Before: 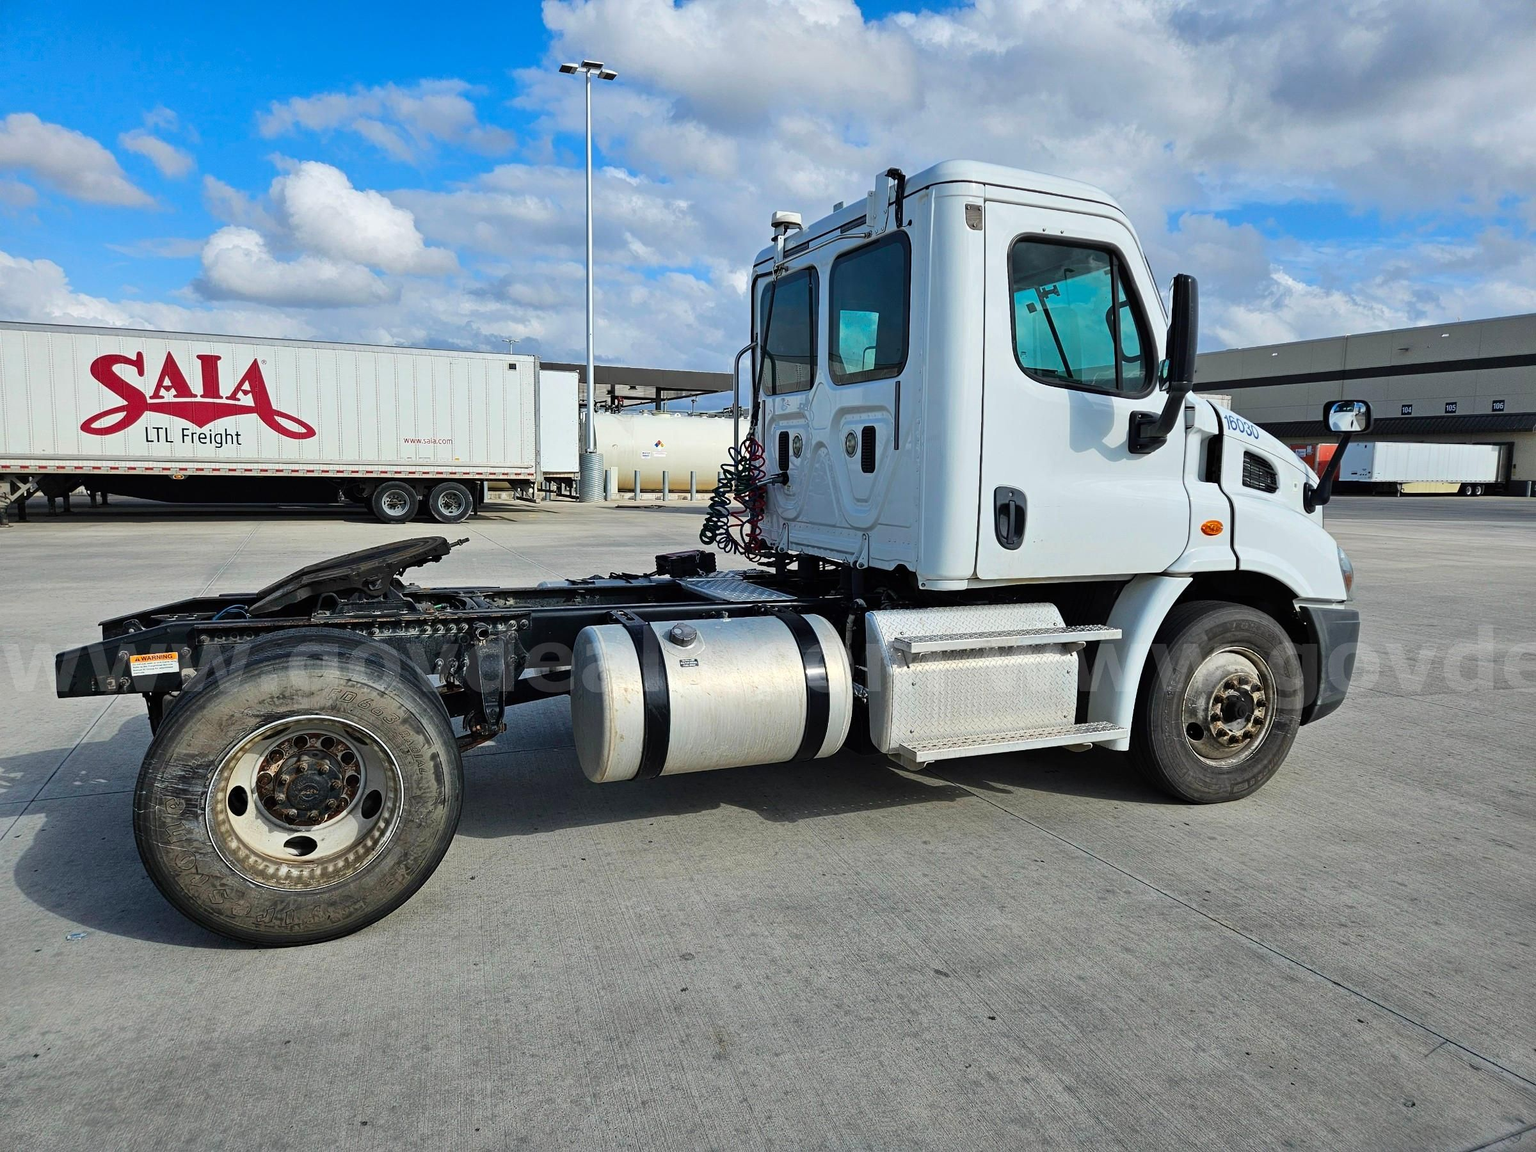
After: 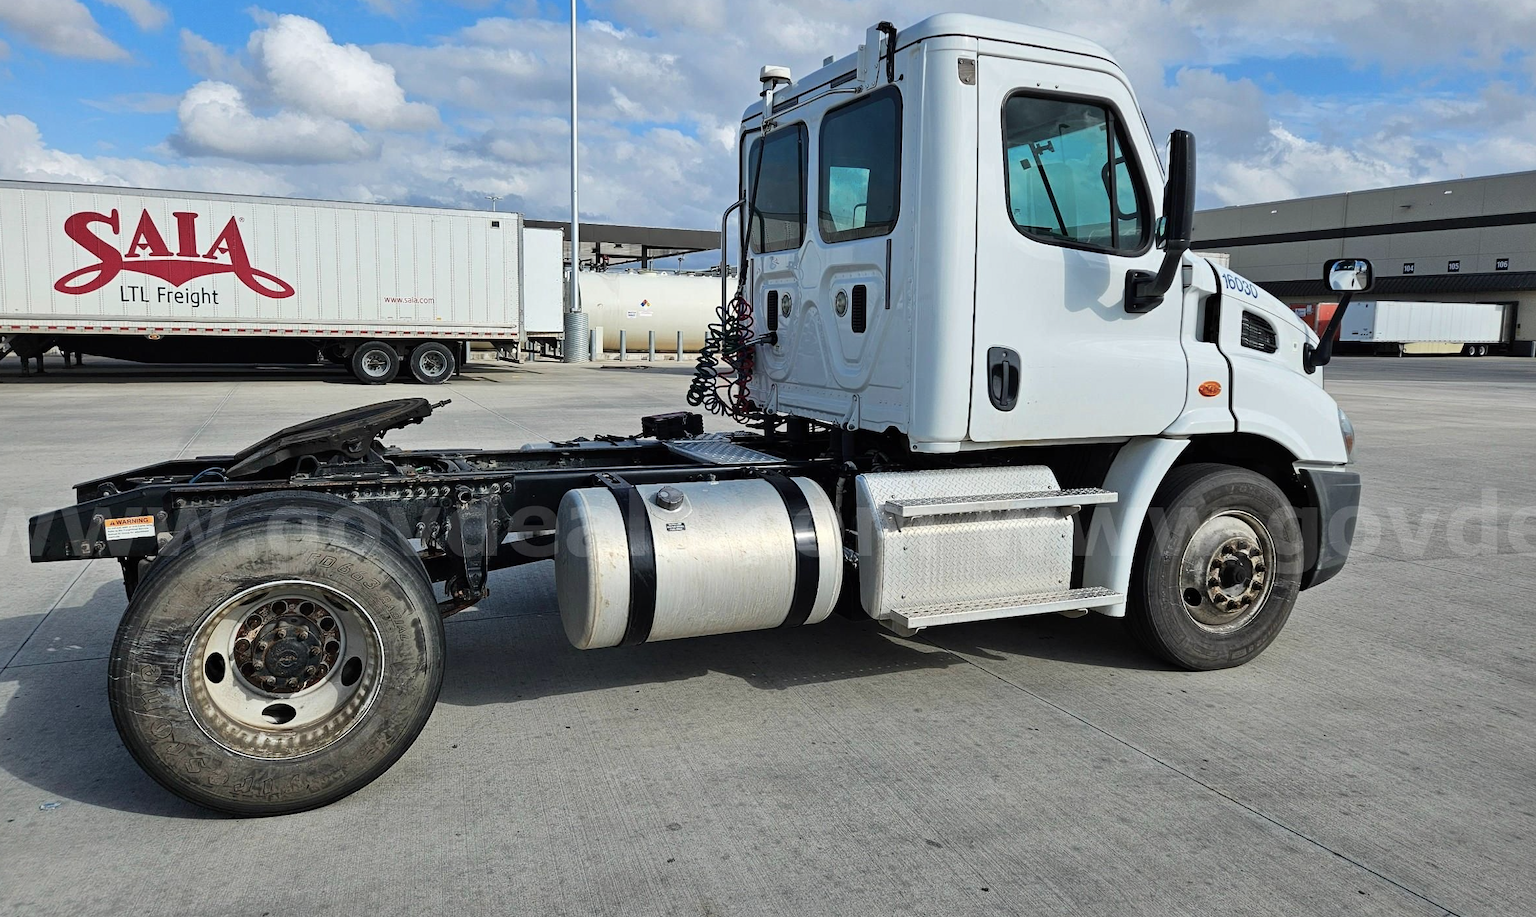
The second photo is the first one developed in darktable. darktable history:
crop and rotate: left 1.814%, top 12.818%, right 0.25%, bottom 9.225%
color balance: input saturation 80.07%
